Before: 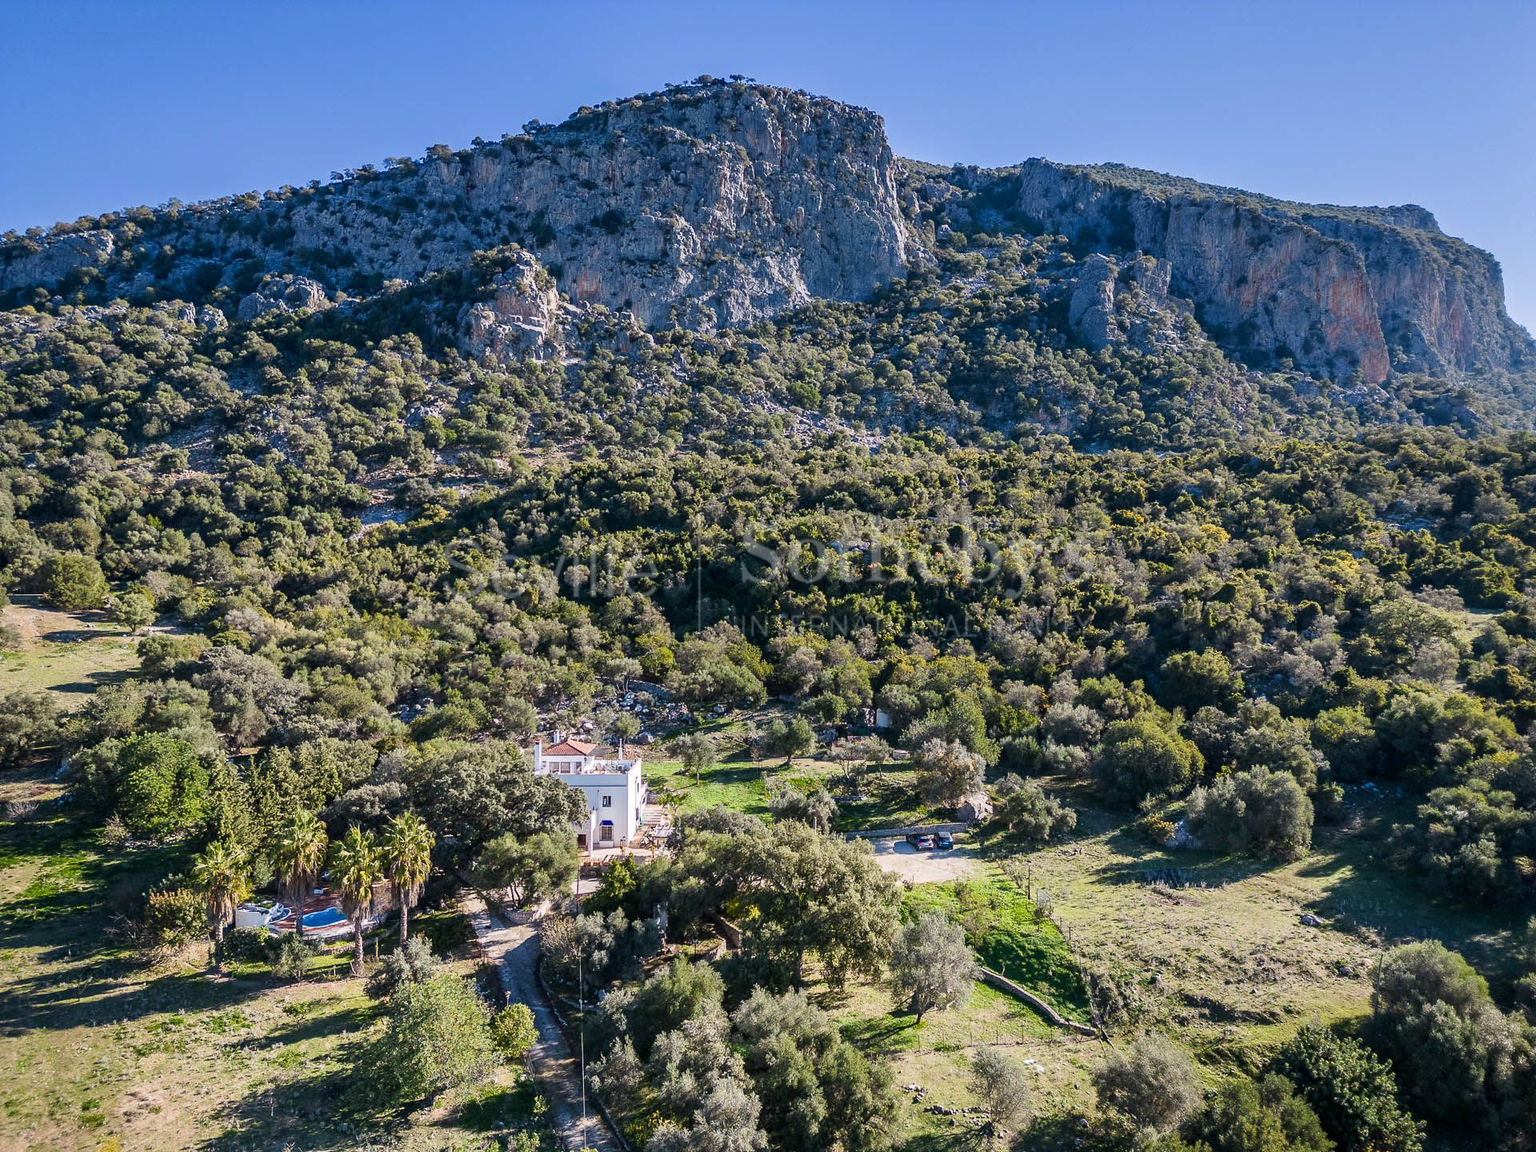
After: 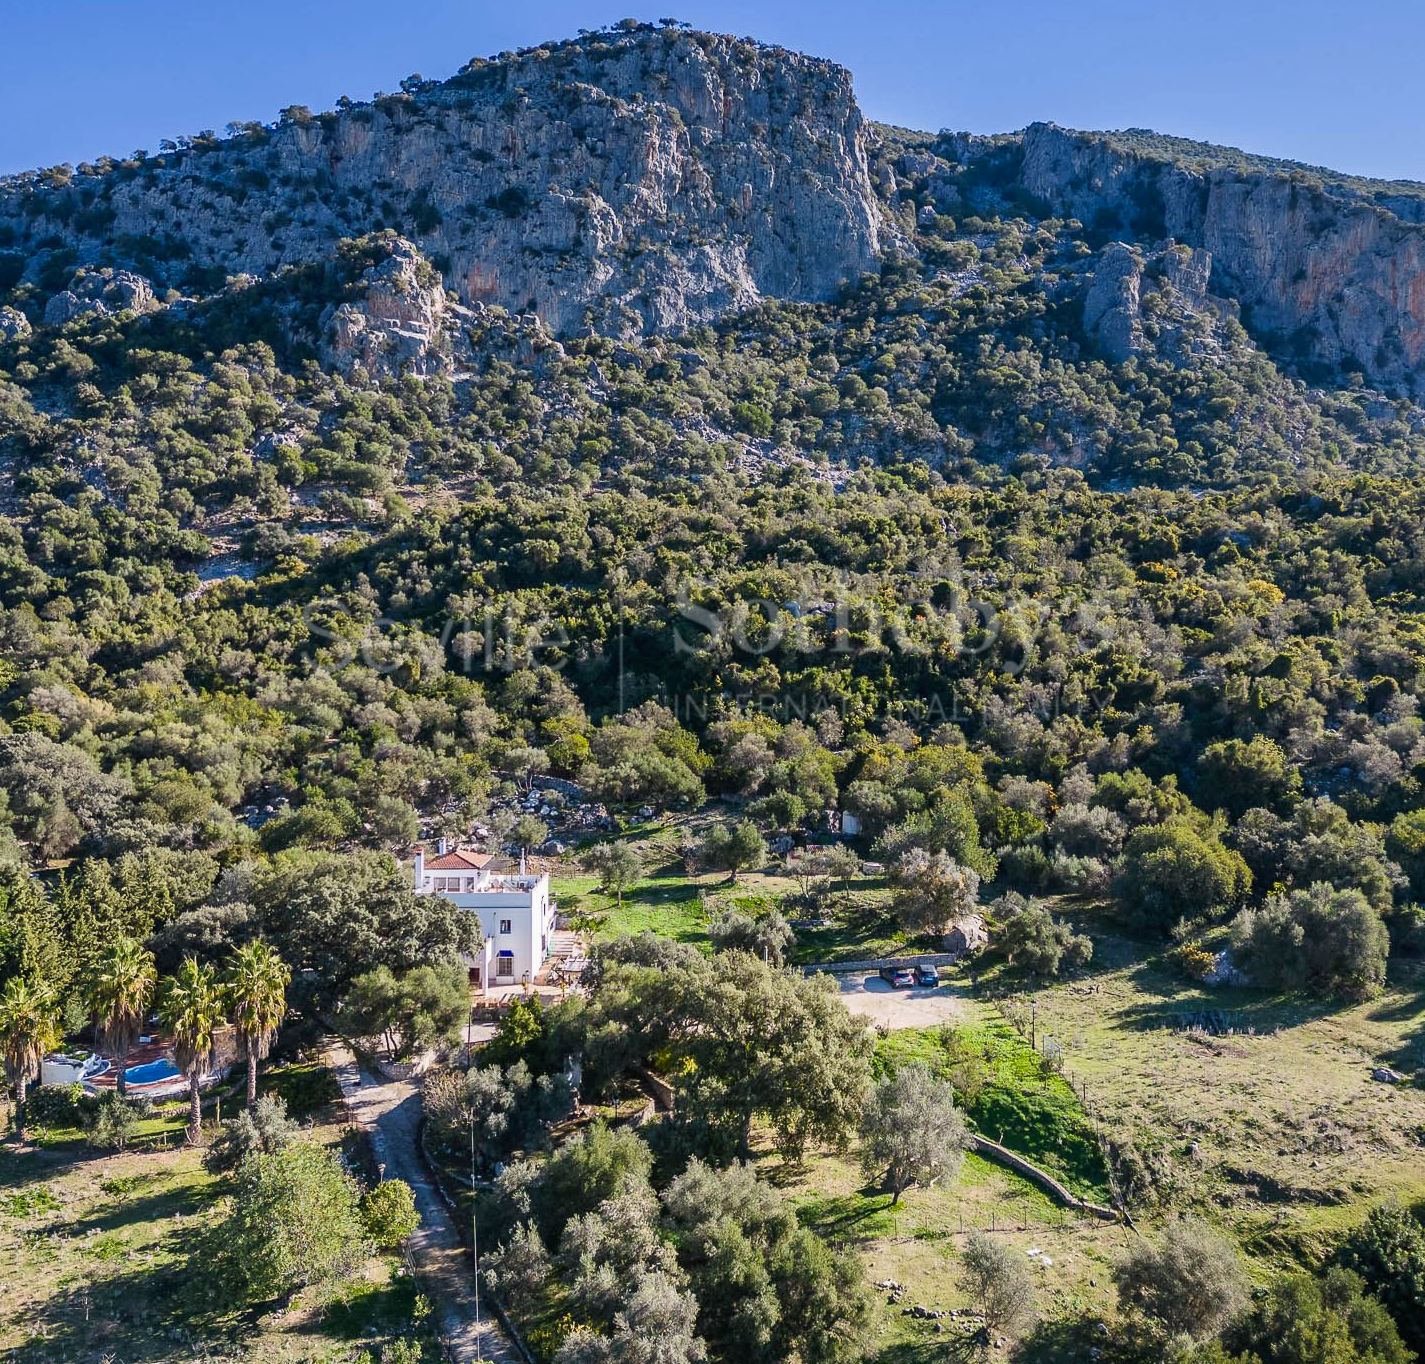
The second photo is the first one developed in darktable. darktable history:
contrast brightness saturation: contrast -0.021, brightness -0.01, saturation 0.044
crop and rotate: left 13.222%, top 5.267%, right 12.528%
